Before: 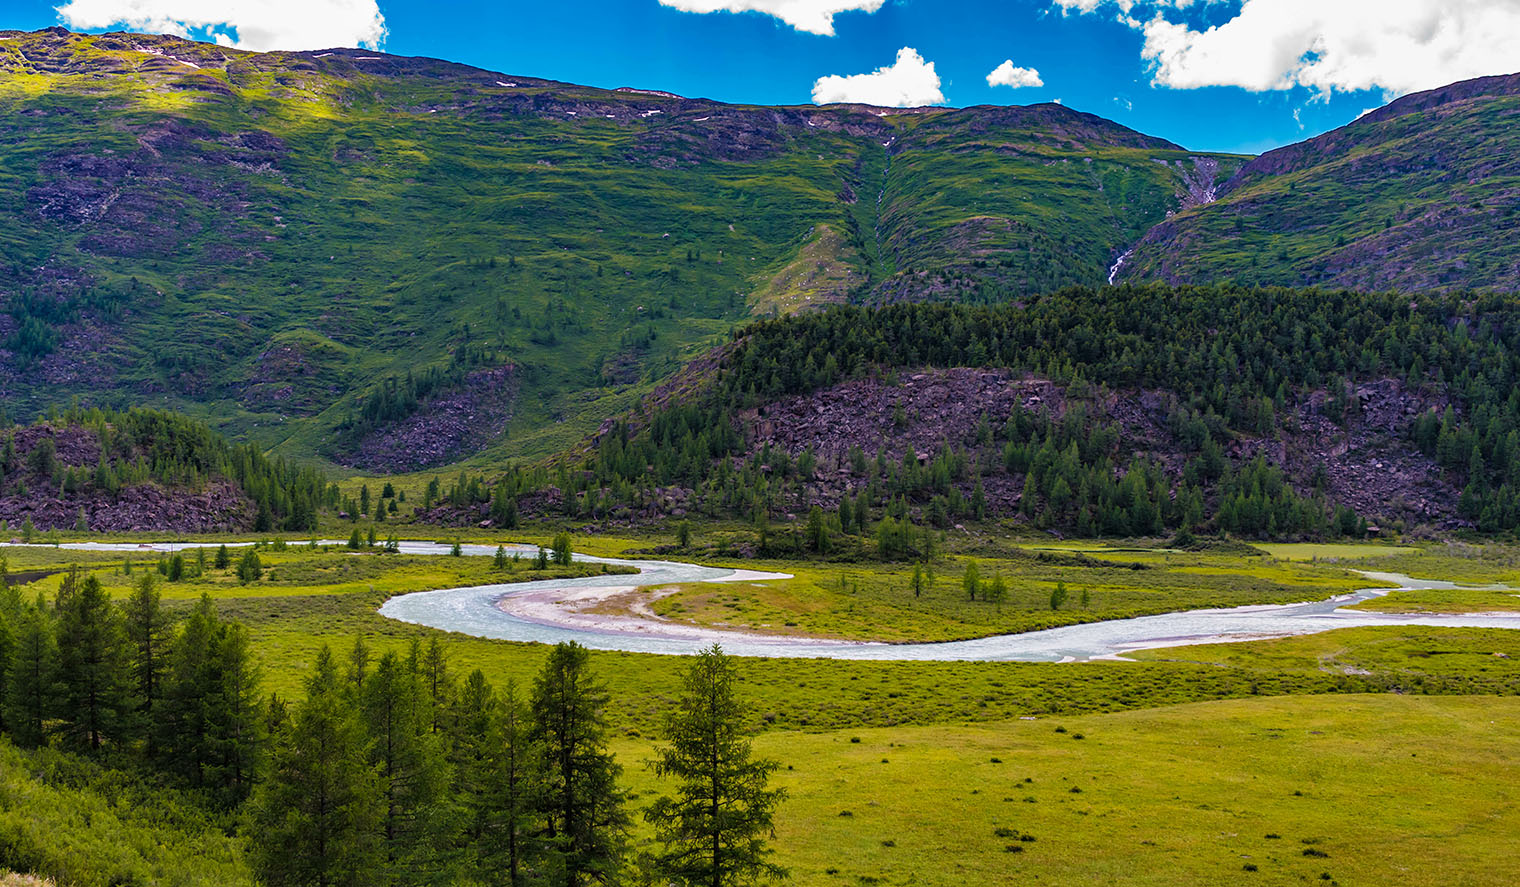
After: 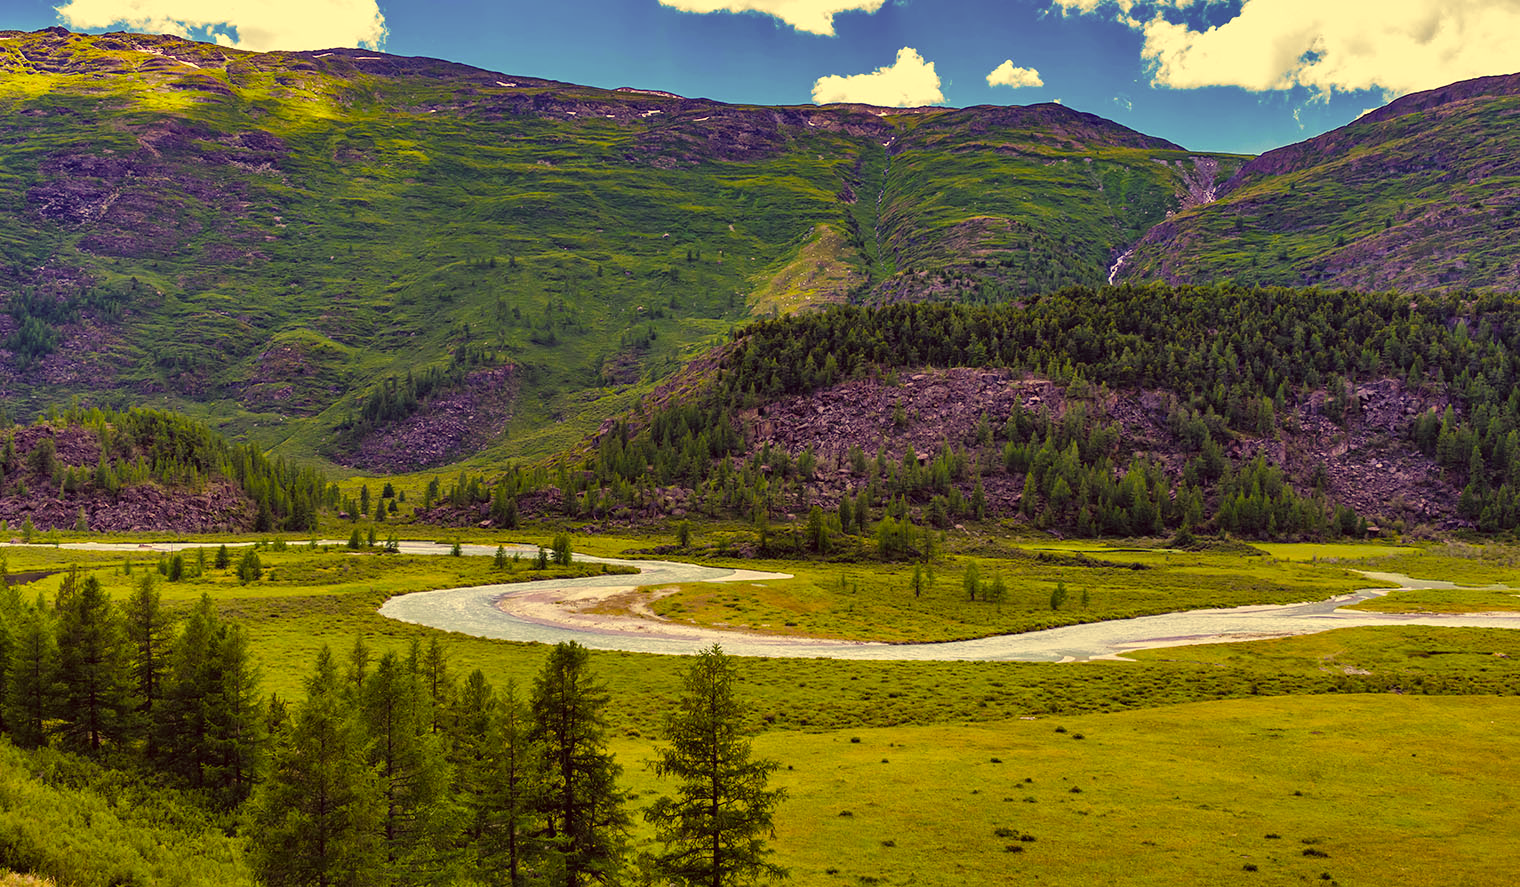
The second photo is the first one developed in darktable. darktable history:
color correction: highlights a* -0.482, highlights b* 40, shadows a* 9.8, shadows b* -0.161
shadows and highlights: shadows 49, highlights -41, soften with gaussian
